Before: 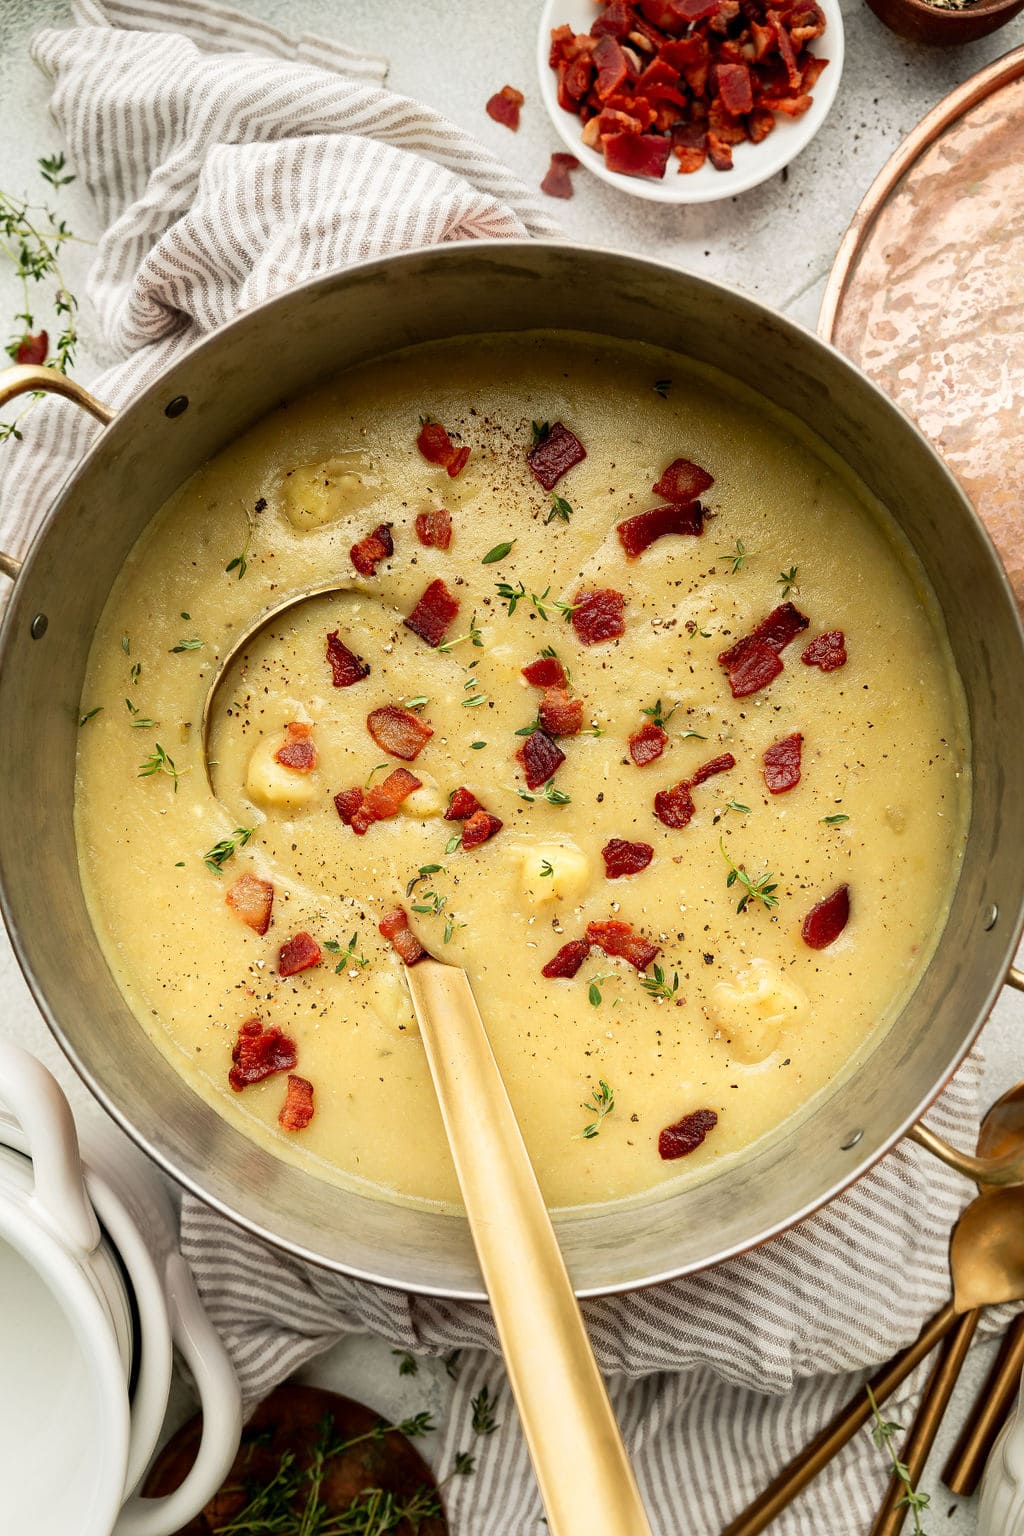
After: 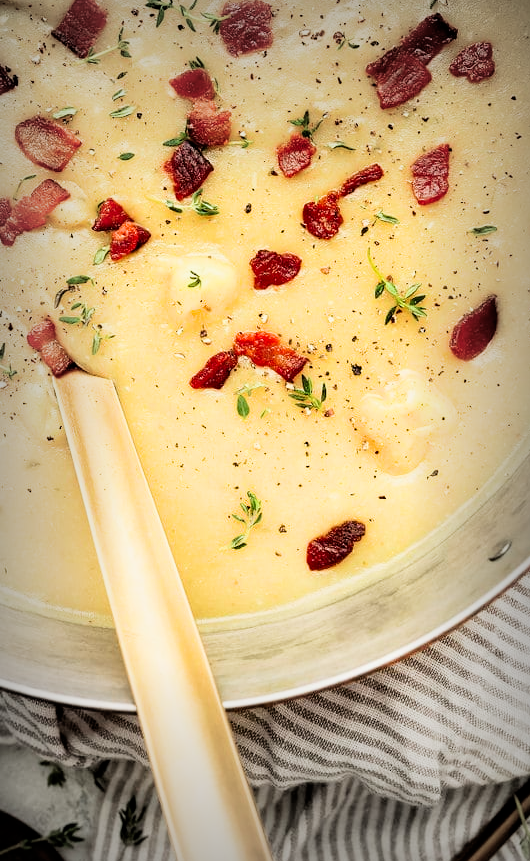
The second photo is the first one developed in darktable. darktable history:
crop: left 34.447%, top 38.403%, right 13.731%, bottom 5.484%
exposure: black level correction 0.001, exposure 0.499 EV, compensate highlight preservation false
vignetting: fall-off start 53.58%, brightness -0.511, saturation -0.513, automatic ratio true, width/height ratio 1.313, shape 0.226
color zones: curves: ch1 [(0, 0.523) (0.143, 0.545) (0.286, 0.52) (0.429, 0.506) (0.571, 0.503) (0.714, 0.503) (0.857, 0.508) (1, 0.523)], mix 41.66%
filmic rgb: black relative exposure -5.04 EV, white relative exposure 3.55 EV, hardness 3.19, contrast 1.396, highlights saturation mix -31.34%
